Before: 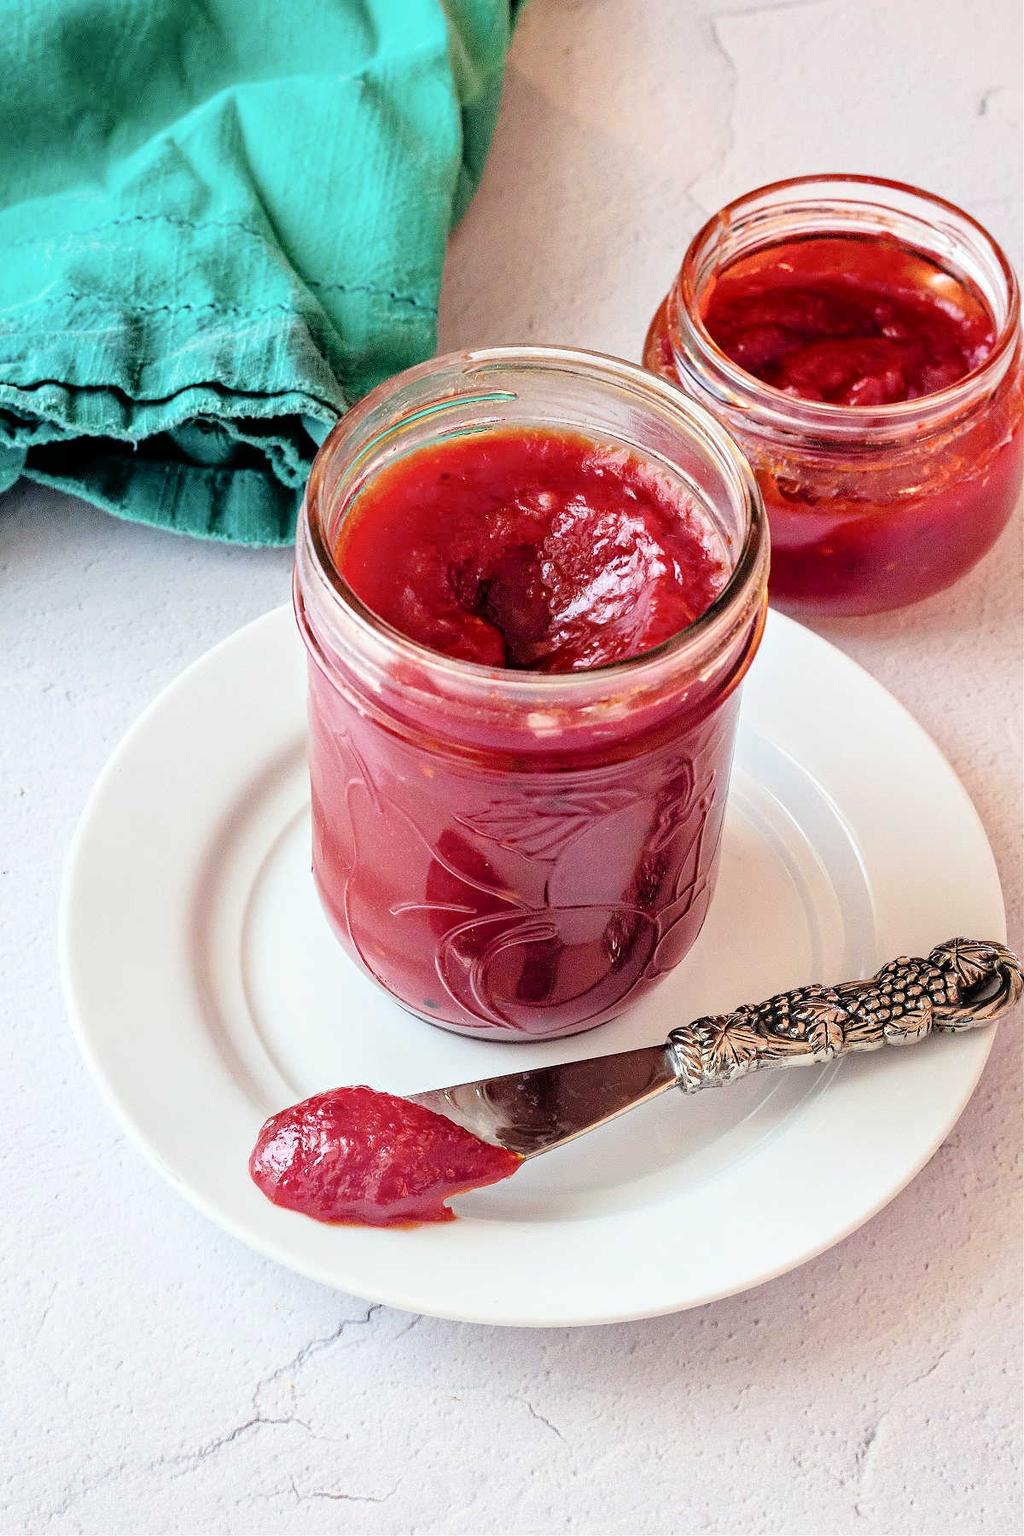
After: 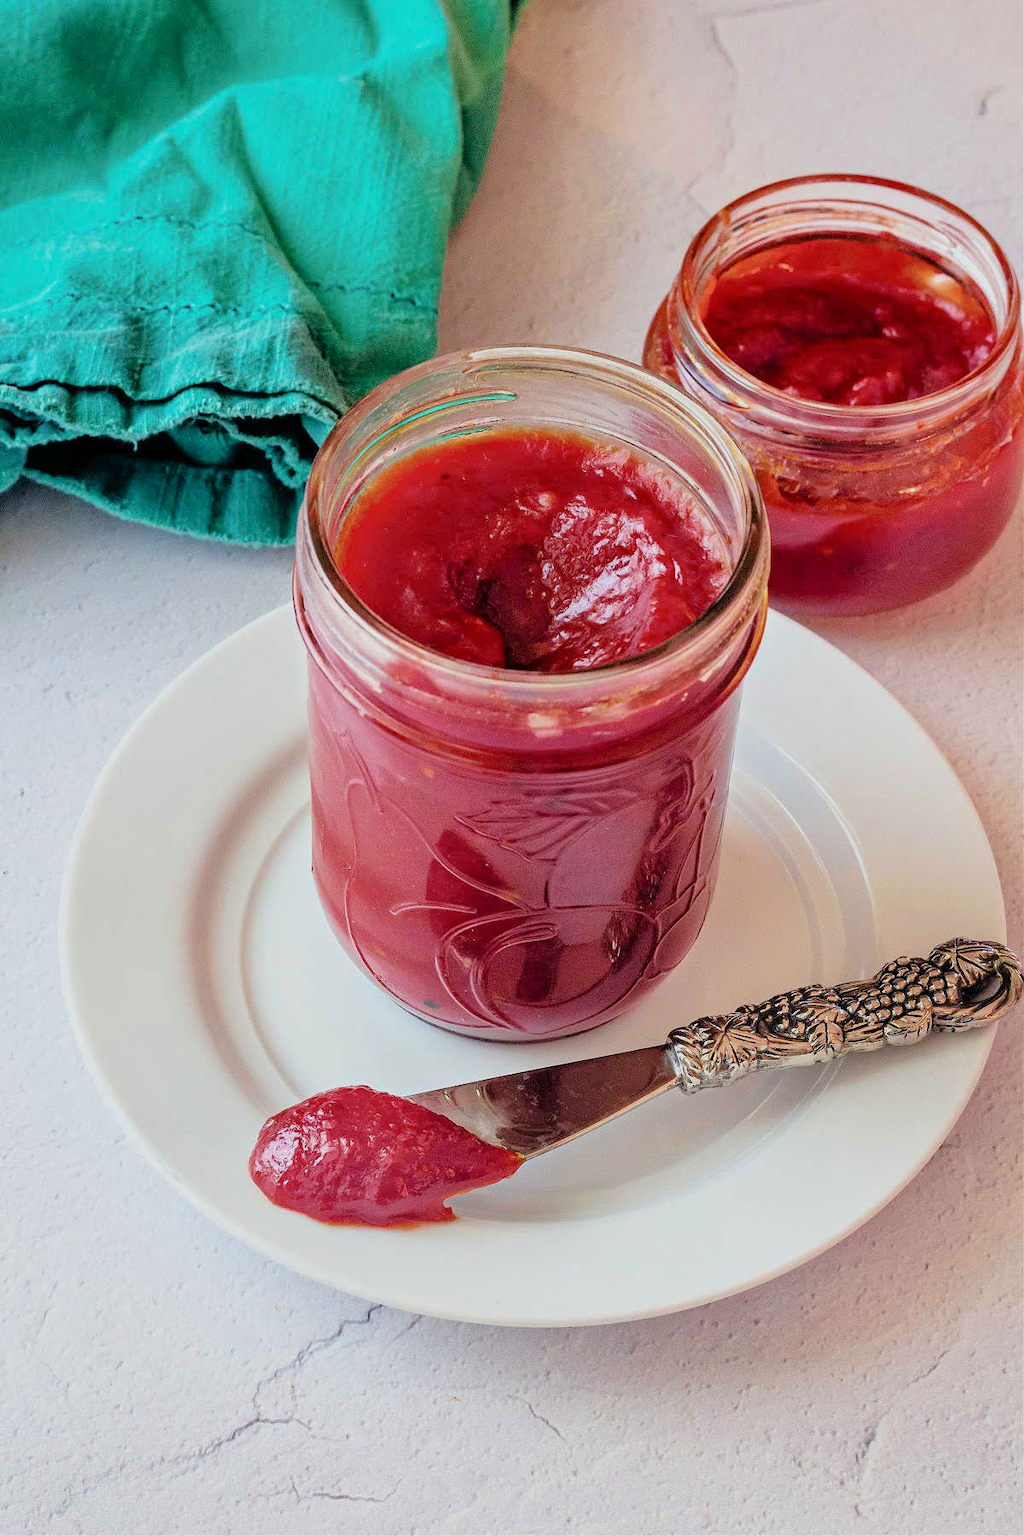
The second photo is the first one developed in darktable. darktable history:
tone equalizer: -8 EV 0.25 EV, -7 EV 0.417 EV, -6 EV 0.417 EV, -5 EV 0.25 EV, -3 EV -0.25 EV, -2 EV -0.417 EV, -1 EV -0.417 EV, +0 EV -0.25 EV, edges refinement/feathering 500, mask exposure compensation -1.57 EV, preserve details guided filter
velvia: on, module defaults
